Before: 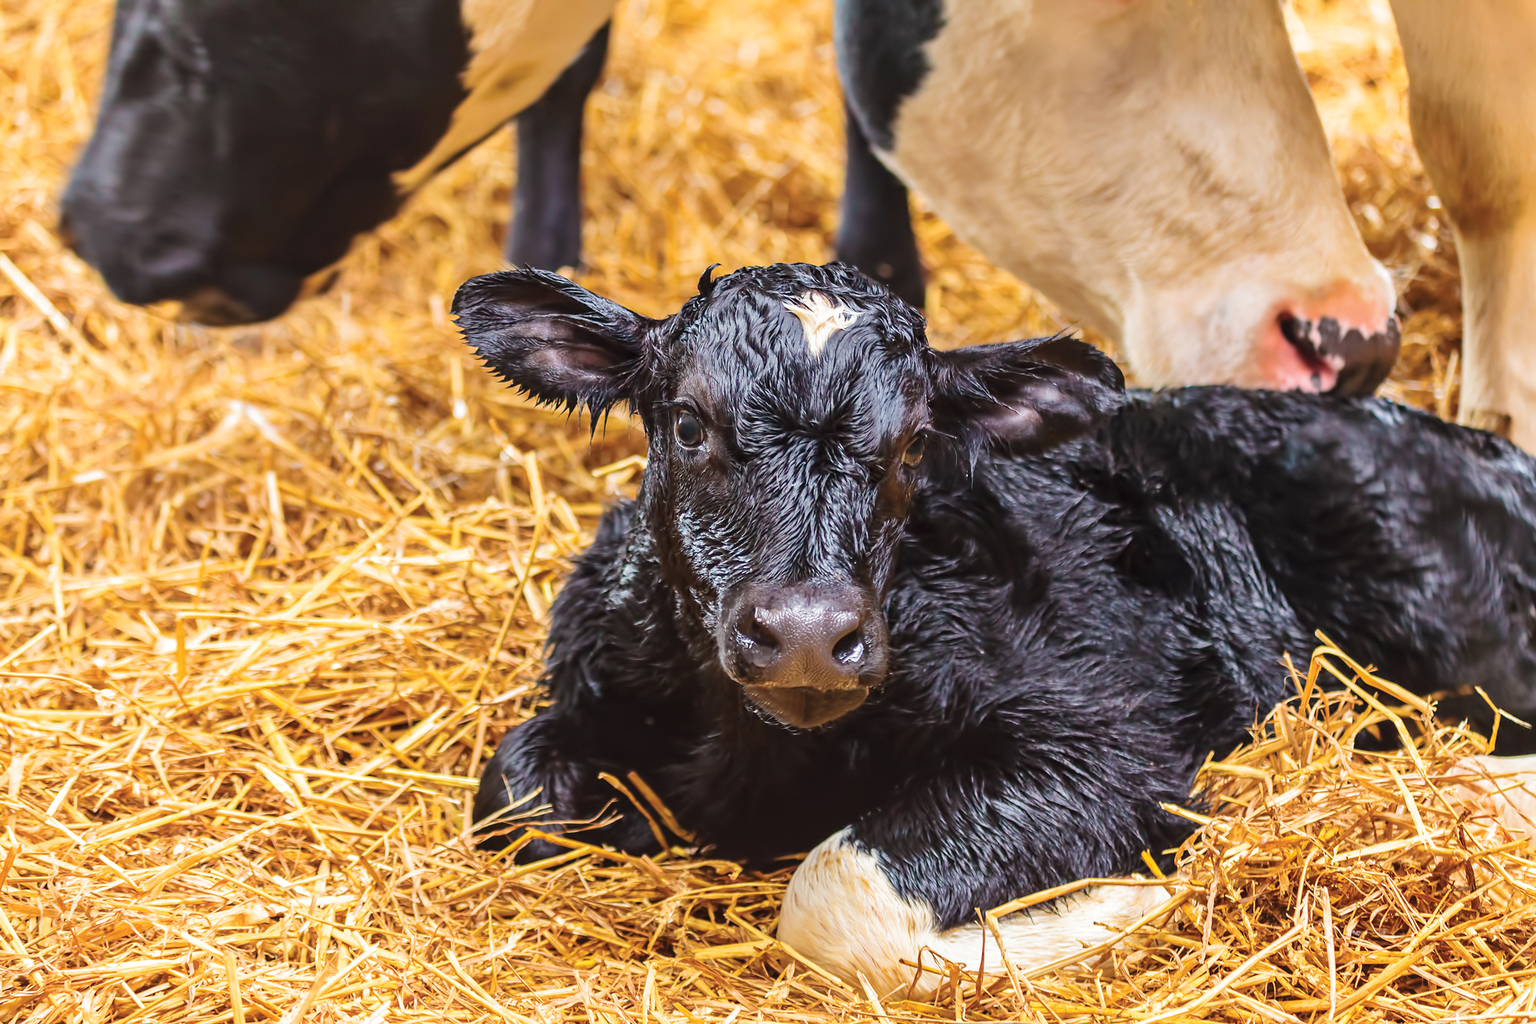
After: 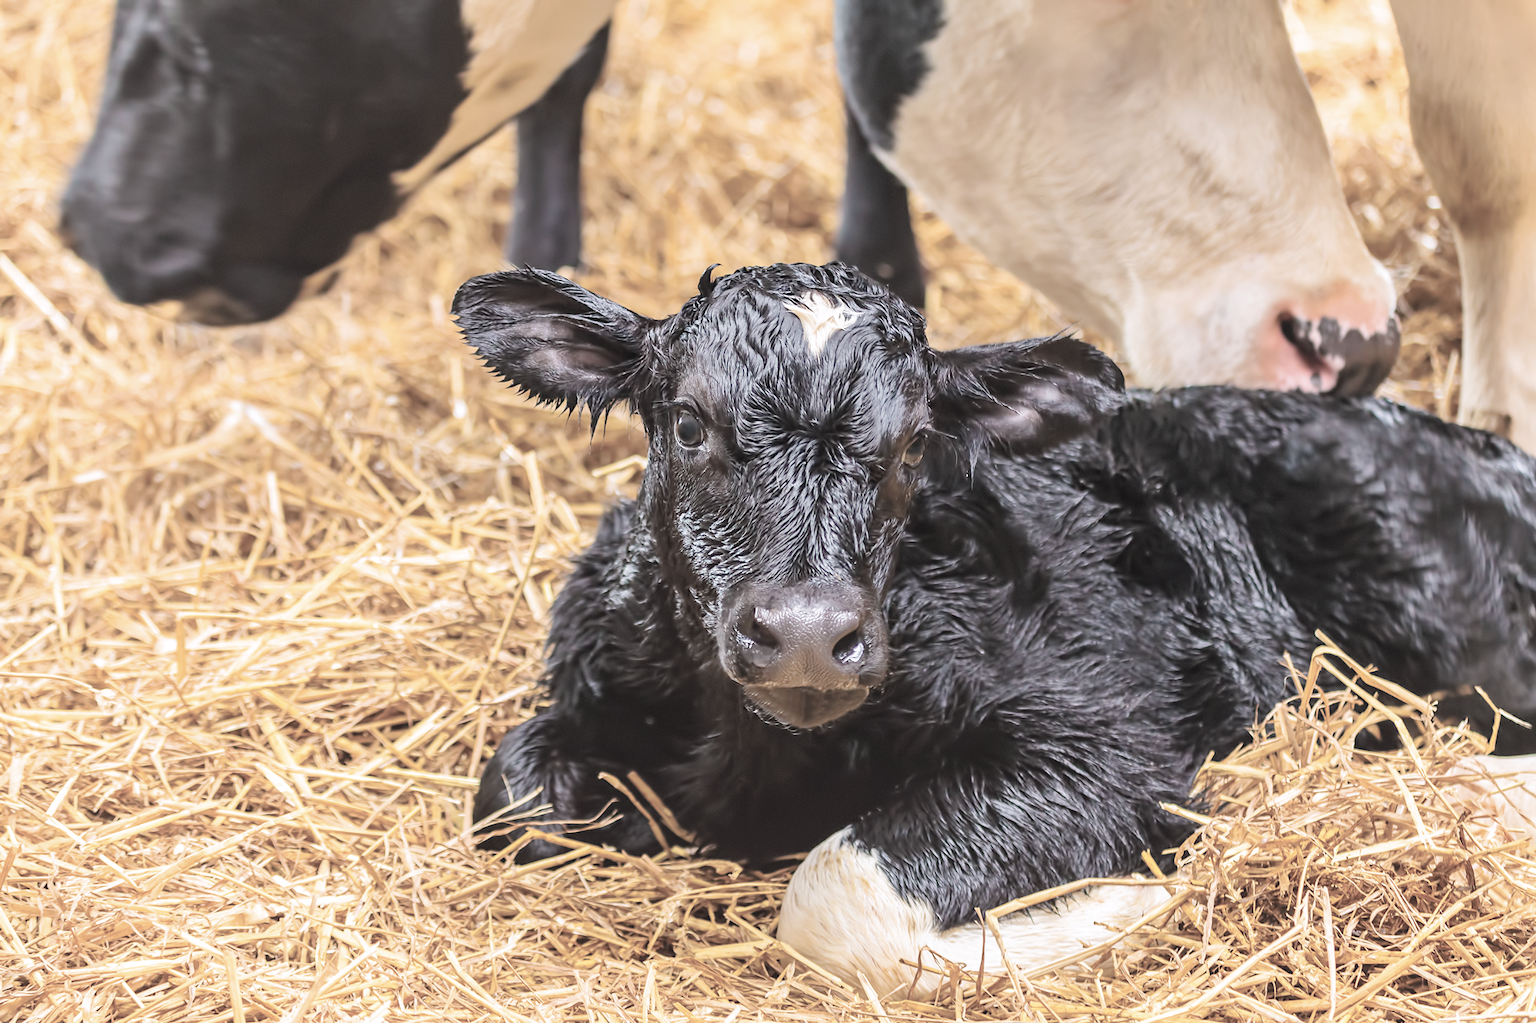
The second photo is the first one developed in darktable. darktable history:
white balance: red 1.009, blue 1.027
contrast brightness saturation: brightness 0.18, saturation -0.5
